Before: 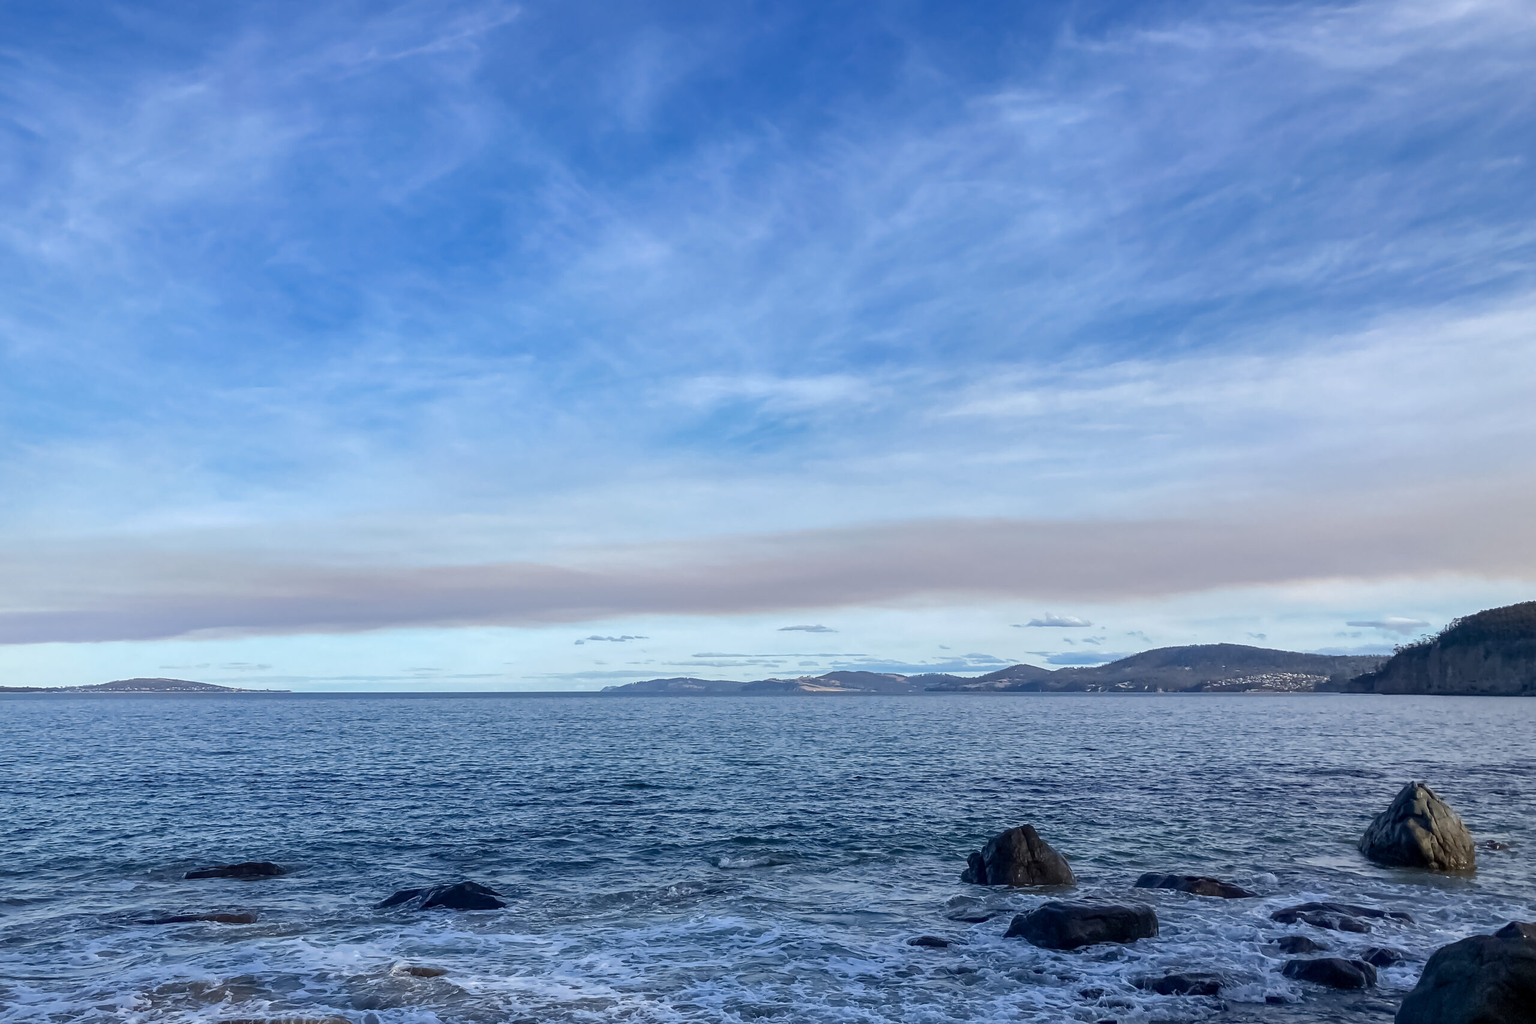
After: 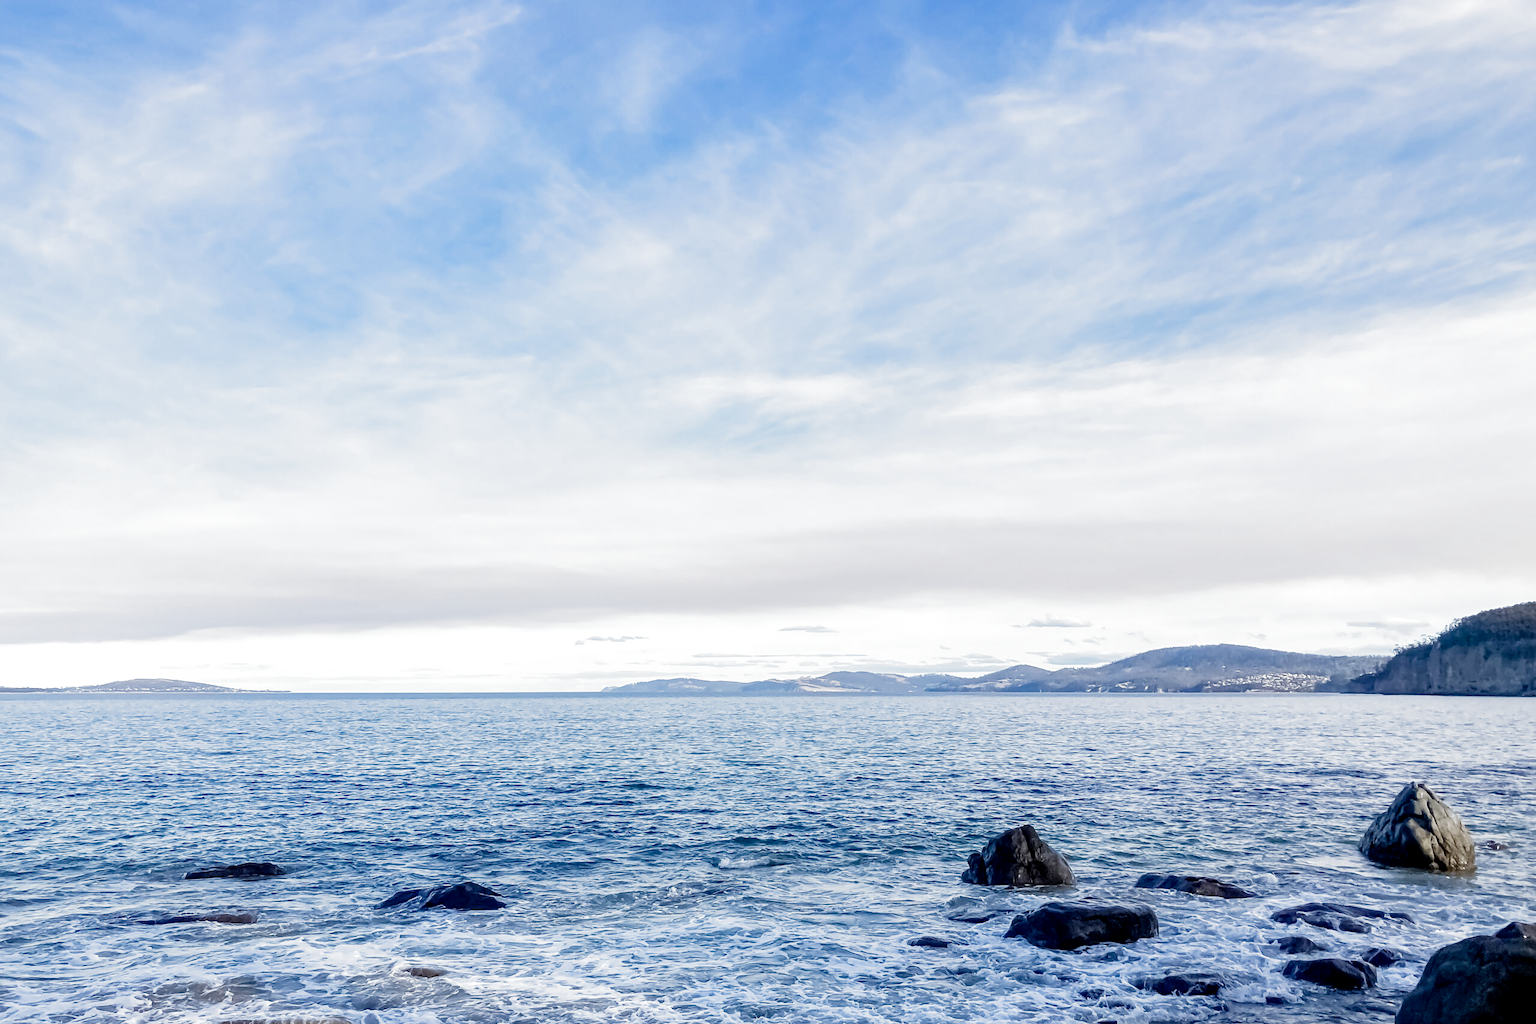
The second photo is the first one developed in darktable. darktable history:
tone curve: color space Lab, independent channels, preserve colors none
tone equalizer: -8 EV -1.1 EV, -7 EV -0.98 EV, -6 EV -0.87 EV, -5 EV -0.577 EV, -3 EV 0.587 EV, -2 EV 0.859 EV, -1 EV 0.988 EV, +0 EV 1.08 EV, smoothing 1
filmic rgb: middle gray luminance 18.38%, black relative exposure -11.16 EV, white relative exposure 3.75 EV, threshold 5.94 EV, target black luminance 0%, hardness 5.88, latitude 58.03%, contrast 0.964, shadows ↔ highlights balance 49.21%, add noise in highlights 0, preserve chrominance no, color science v3 (2019), use custom middle-gray values true, contrast in highlights soft, enable highlight reconstruction true
local contrast: highlights 104%, shadows 97%, detail 119%, midtone range 0.2
exposure: black level correction 0, exposure 0.499 EV, compensate highlight preservation false
